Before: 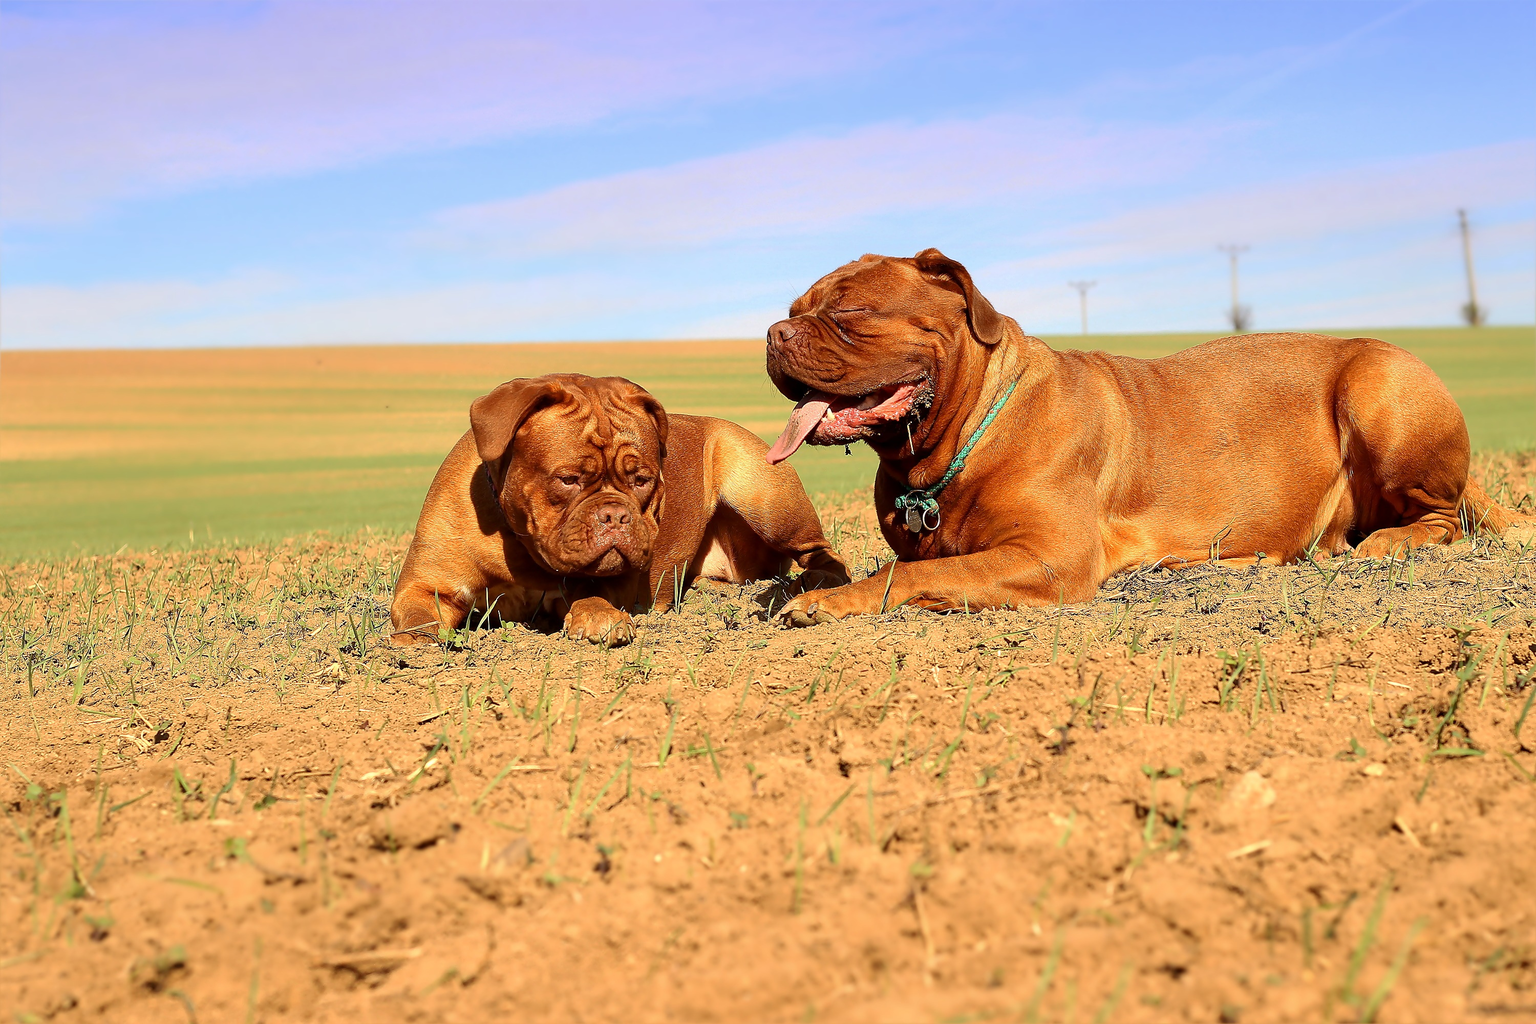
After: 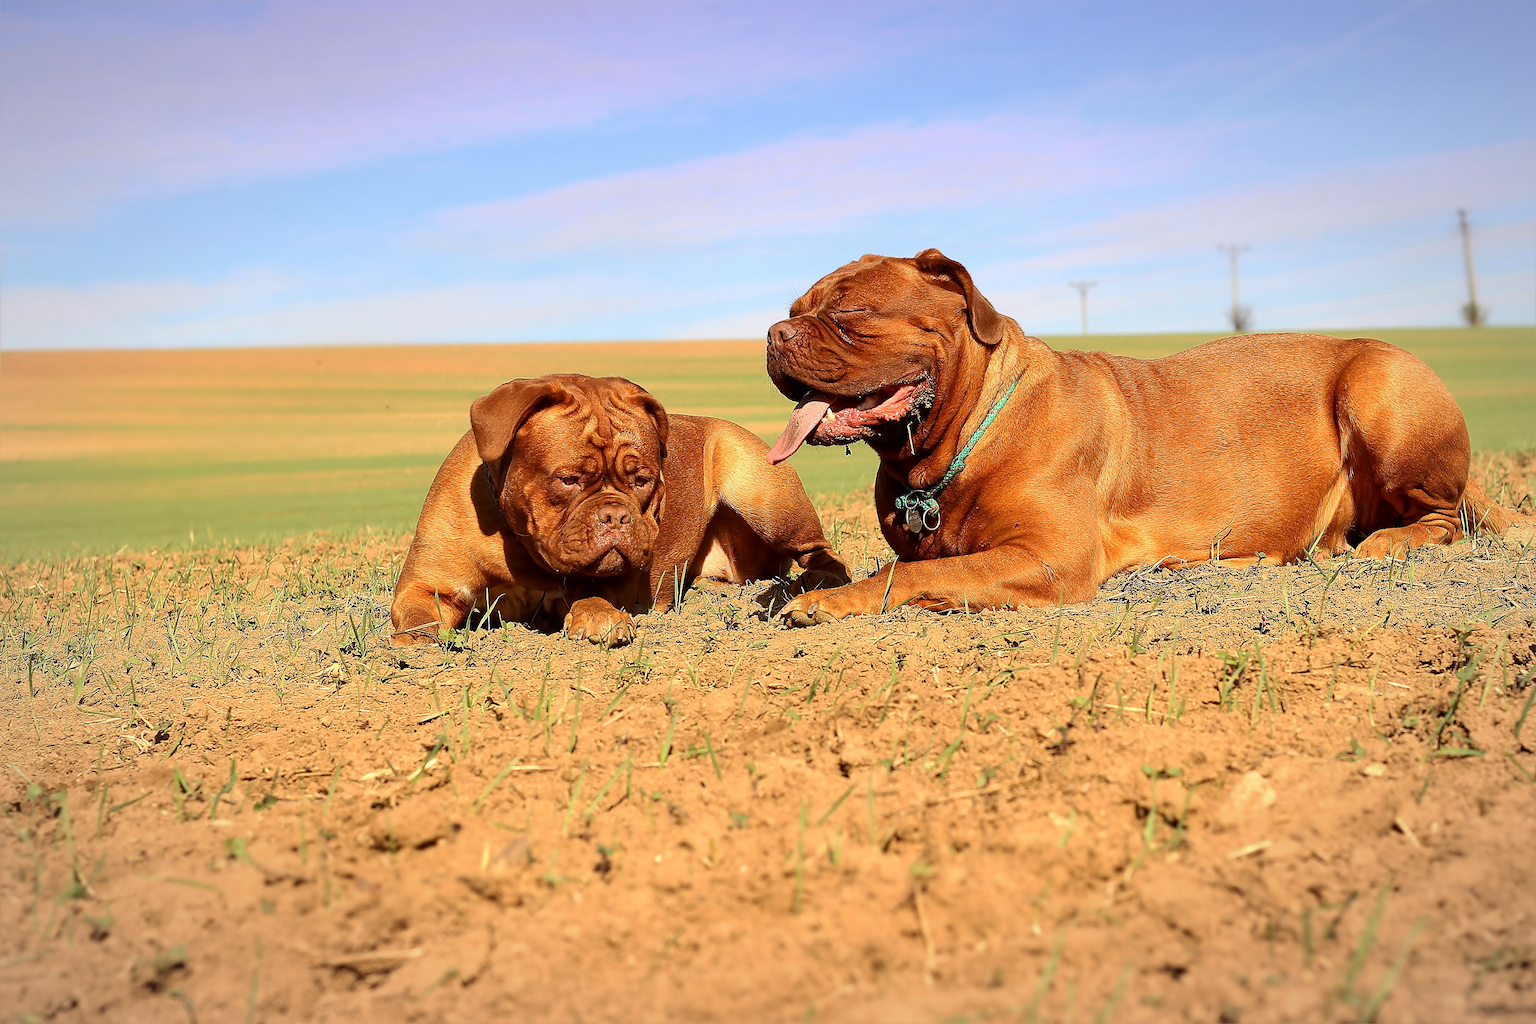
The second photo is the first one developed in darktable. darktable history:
vignetting: fall-off radius 99.81%, width/height ratio 1.34, unbound false
